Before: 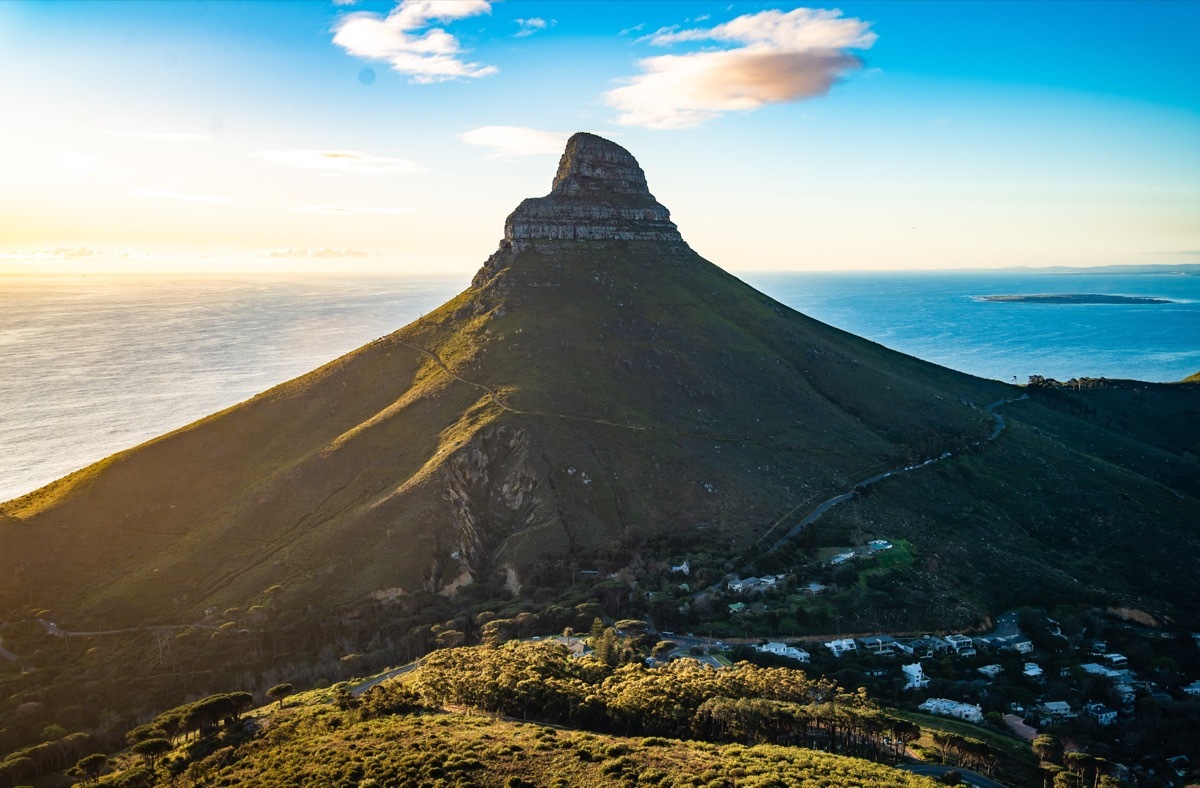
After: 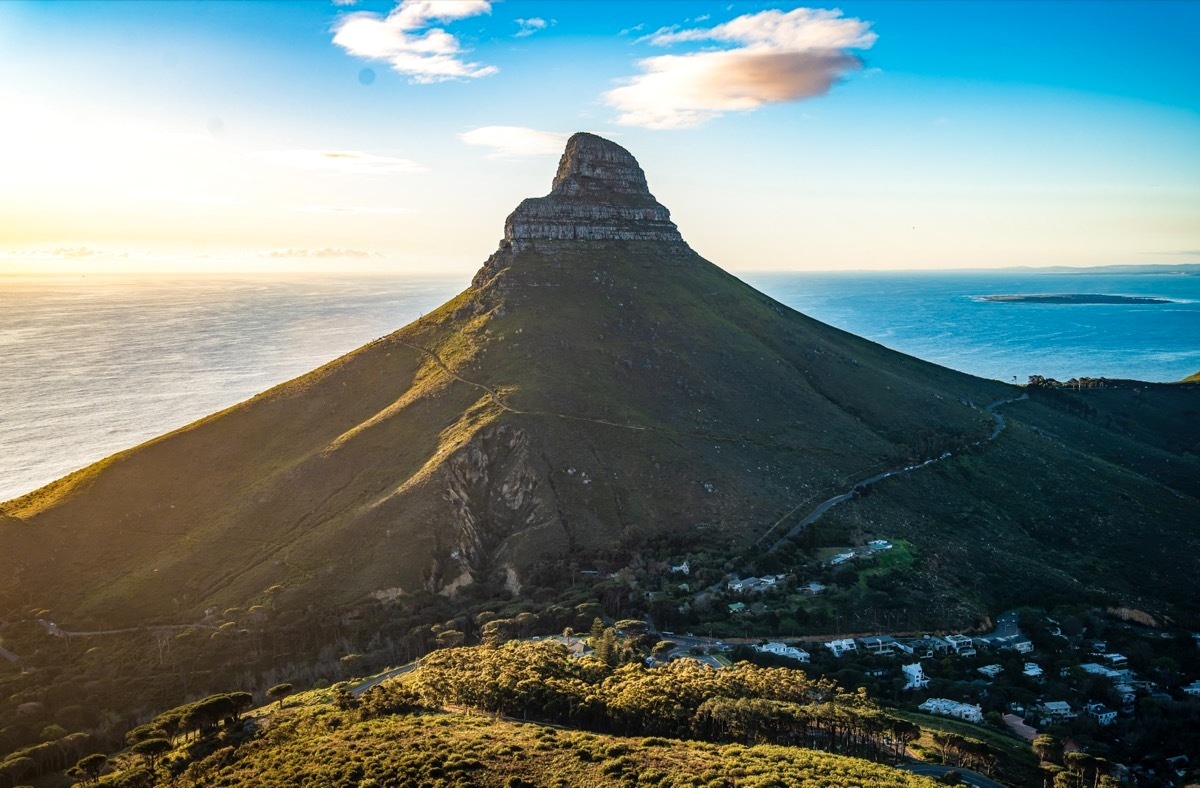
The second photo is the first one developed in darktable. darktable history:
local contrast: on, module defaults
contrast equalizer: octaves 7, y [[0.5, 0.488, 0.462, 0.461, 0.491, 0.5], [0.5 ×6], [0.5 ×6], [0 ×6], [0 ×6]], mix 0.588
